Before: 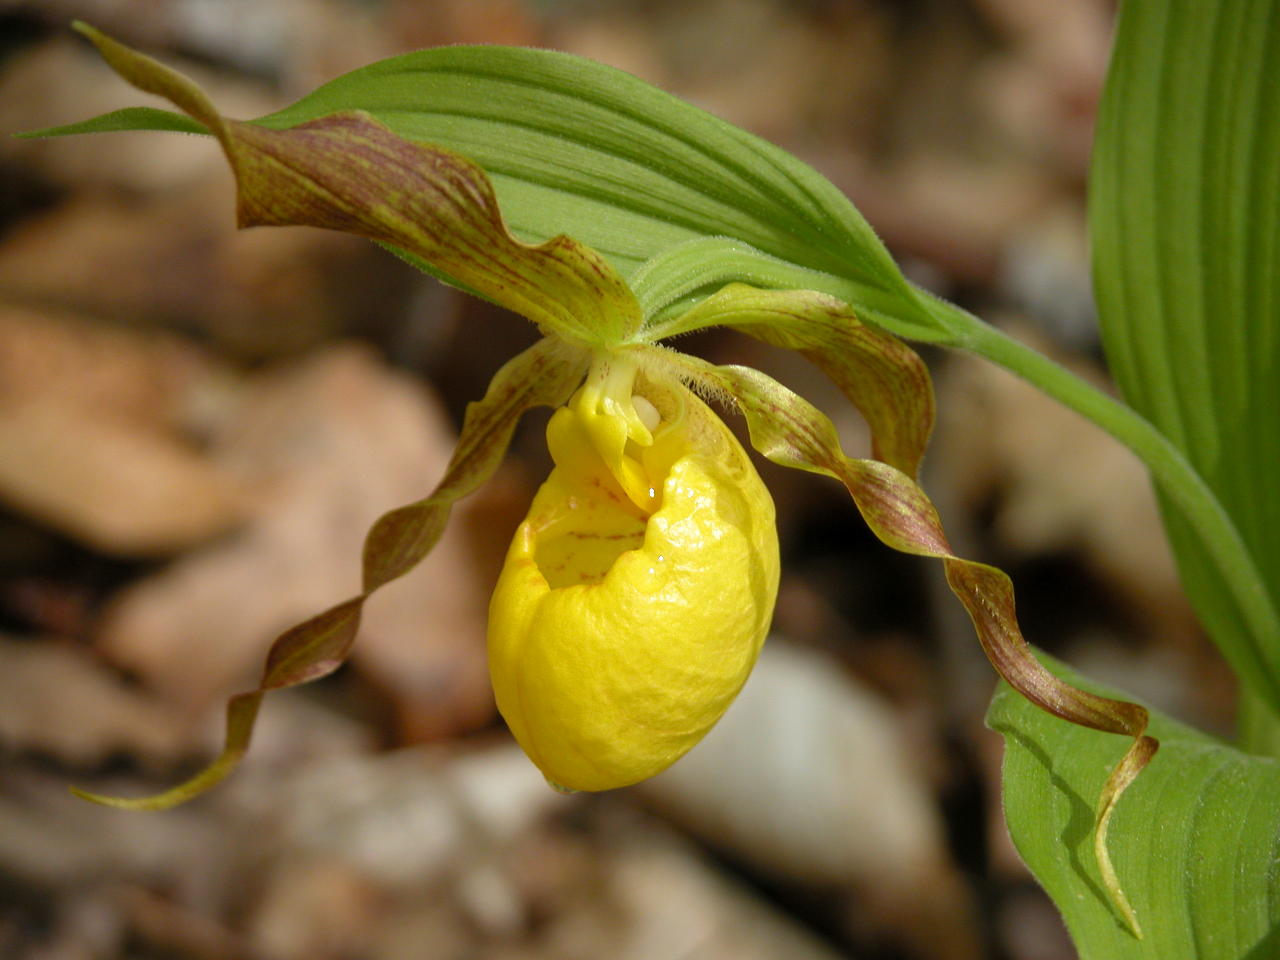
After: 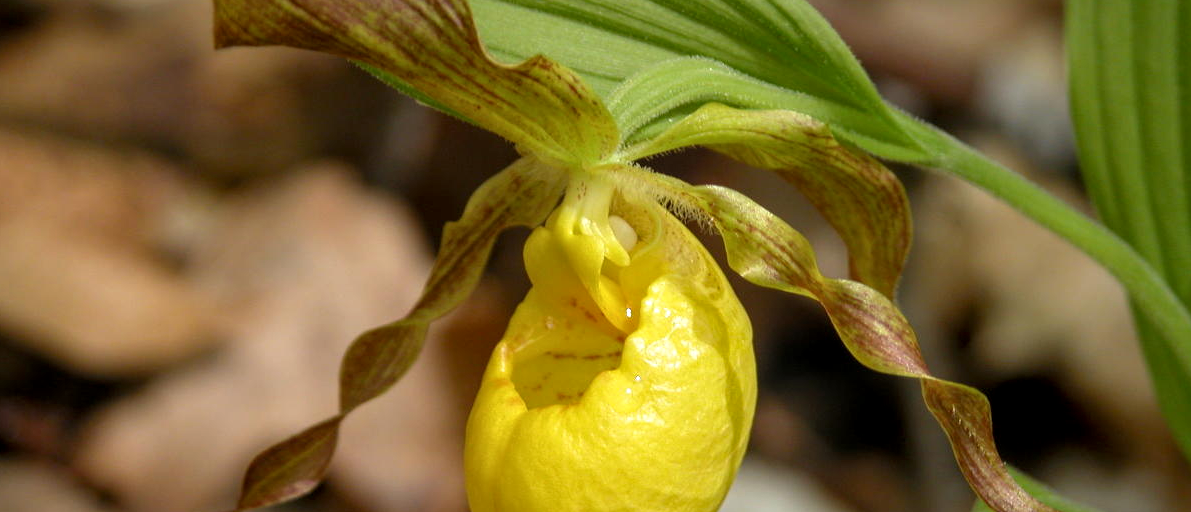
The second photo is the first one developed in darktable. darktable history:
crop: left 1.802%, top 18.844%, right 5.106%, bottom 27.82%
local contrast: on, module defaults
